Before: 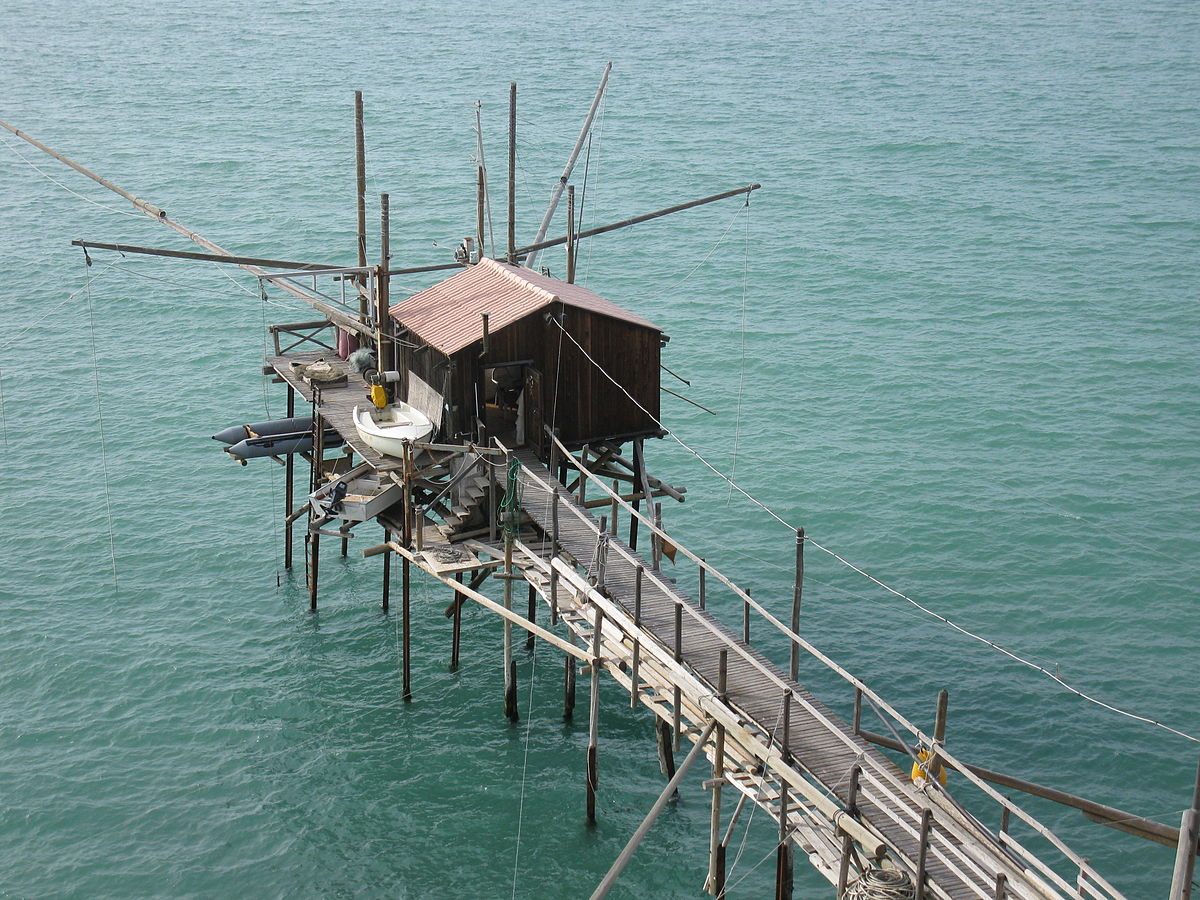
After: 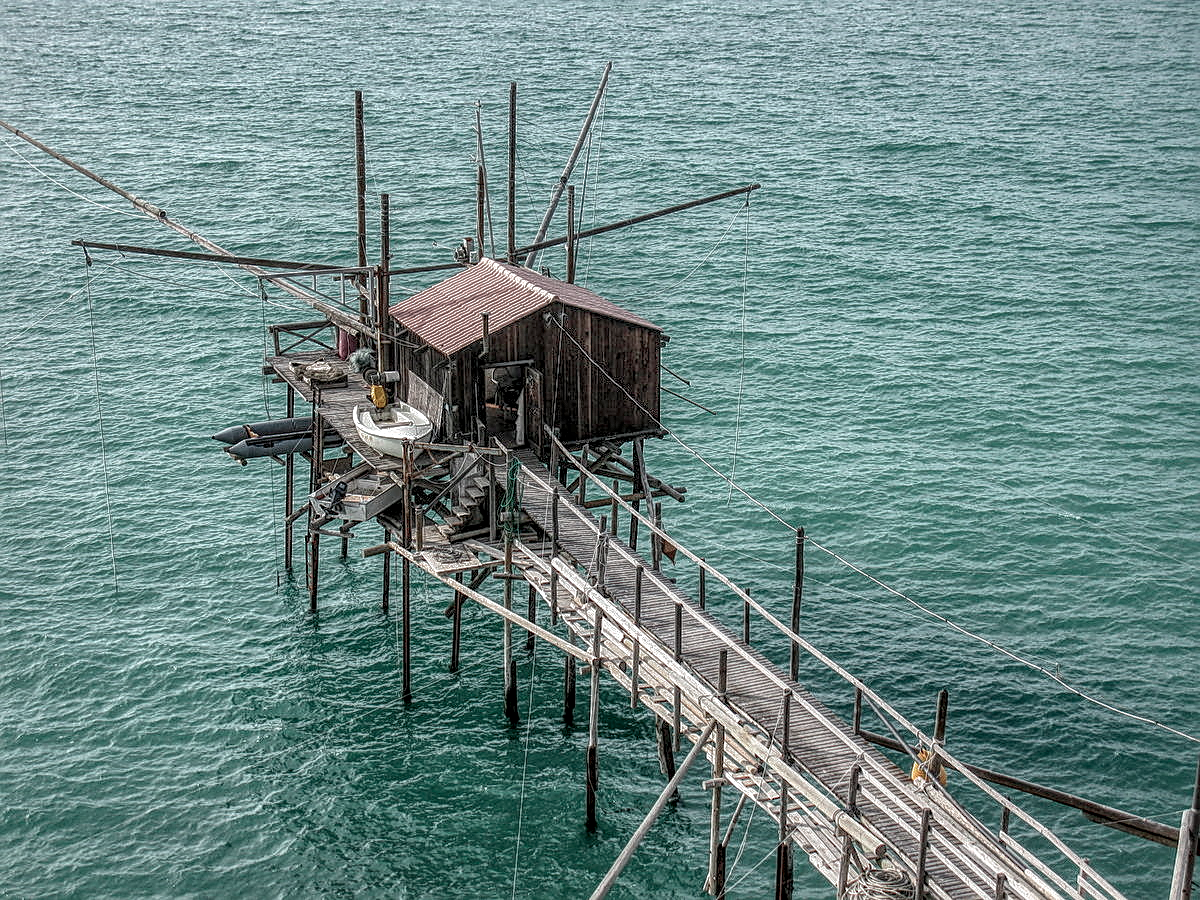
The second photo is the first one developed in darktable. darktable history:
local contrast: highlights 0%, shadows 0%, detail 300%, midtone range 0.3
color contrast: blue-yellow contrast 0.62
shadows and highlights: on, module defaults
sharpen: on, module defaults
